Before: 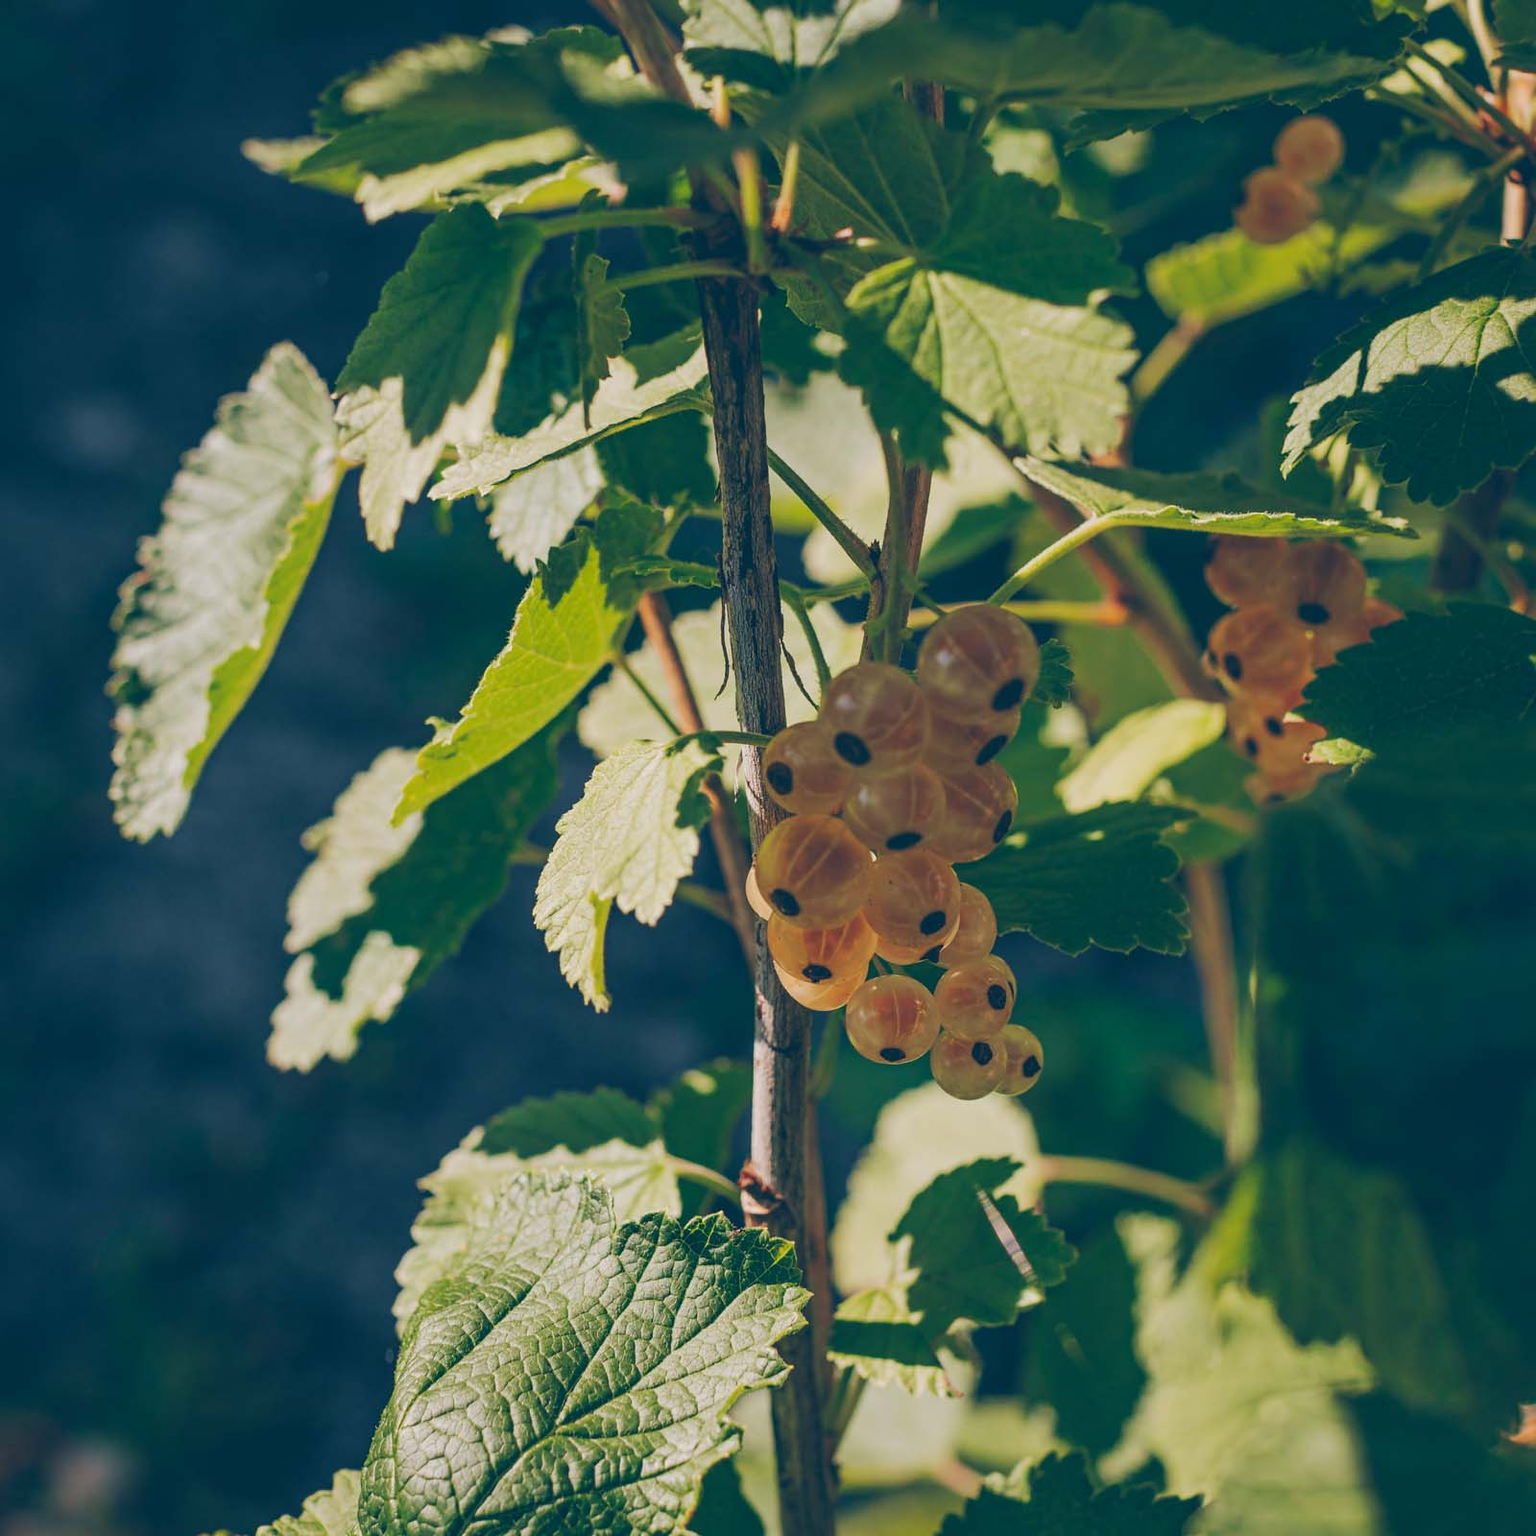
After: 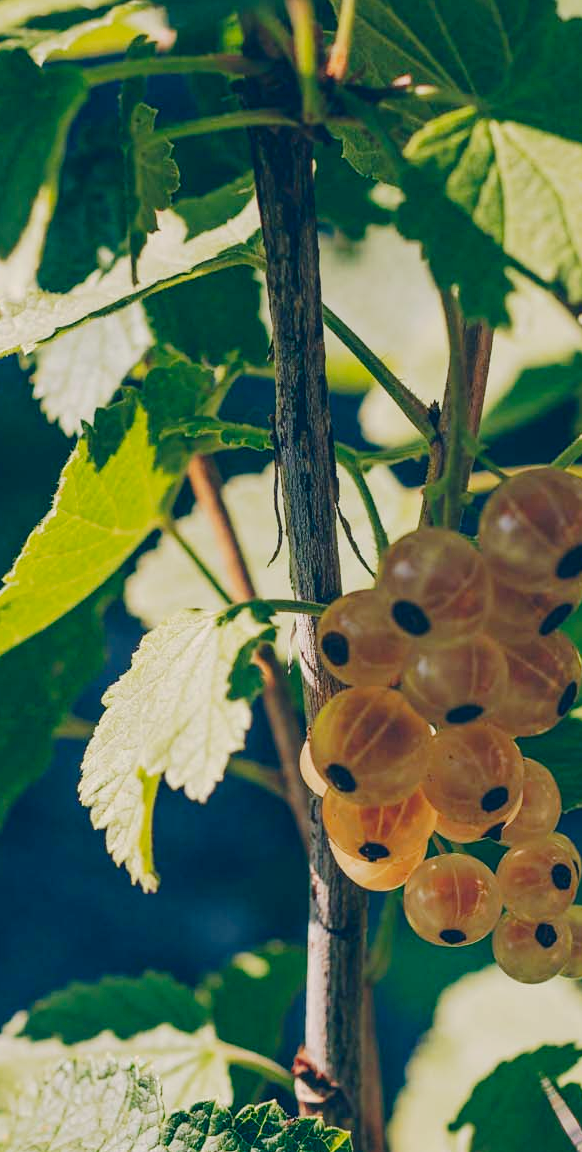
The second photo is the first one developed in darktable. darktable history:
tone curve: curves: ch0 [(0.003, 0) (0.066, 0.031) (0.163, 0.112) (0.264, 0.238) (0.395, 0.421) (0.517, 0.56) (0.684, 0.734) (0.791, 0.814) (1, 1)]; ch1 [(0, 0) (0.164, 0.115) (0.337, 0.332) (0.39, 0.398) (0.464, 0.461) (0.501, 0.5) (0.507, 0.5) (0.534, 0.532) (0.577, 0.59) (0.652, 0.681) (0.733, 0.749) (0.811, 0.796) (1, 1)]; ch2 [(0, 0) (0.337, 0.382) (0.464, 0.476) (0.501, 0.502) (0.527, 0.54) (0.551, 0.565) (0.6, 0.59) (0.687, 0.675) (1, 1)], preserve colors none
crop and rotate: left 29.841%, top 10.164%, right 33.735%, bottom 17.794%
color calibration: illuminant same as pipeline (D50), adaptation XYZ, x 0.345, y 0.358, temperature 5023.91 K
